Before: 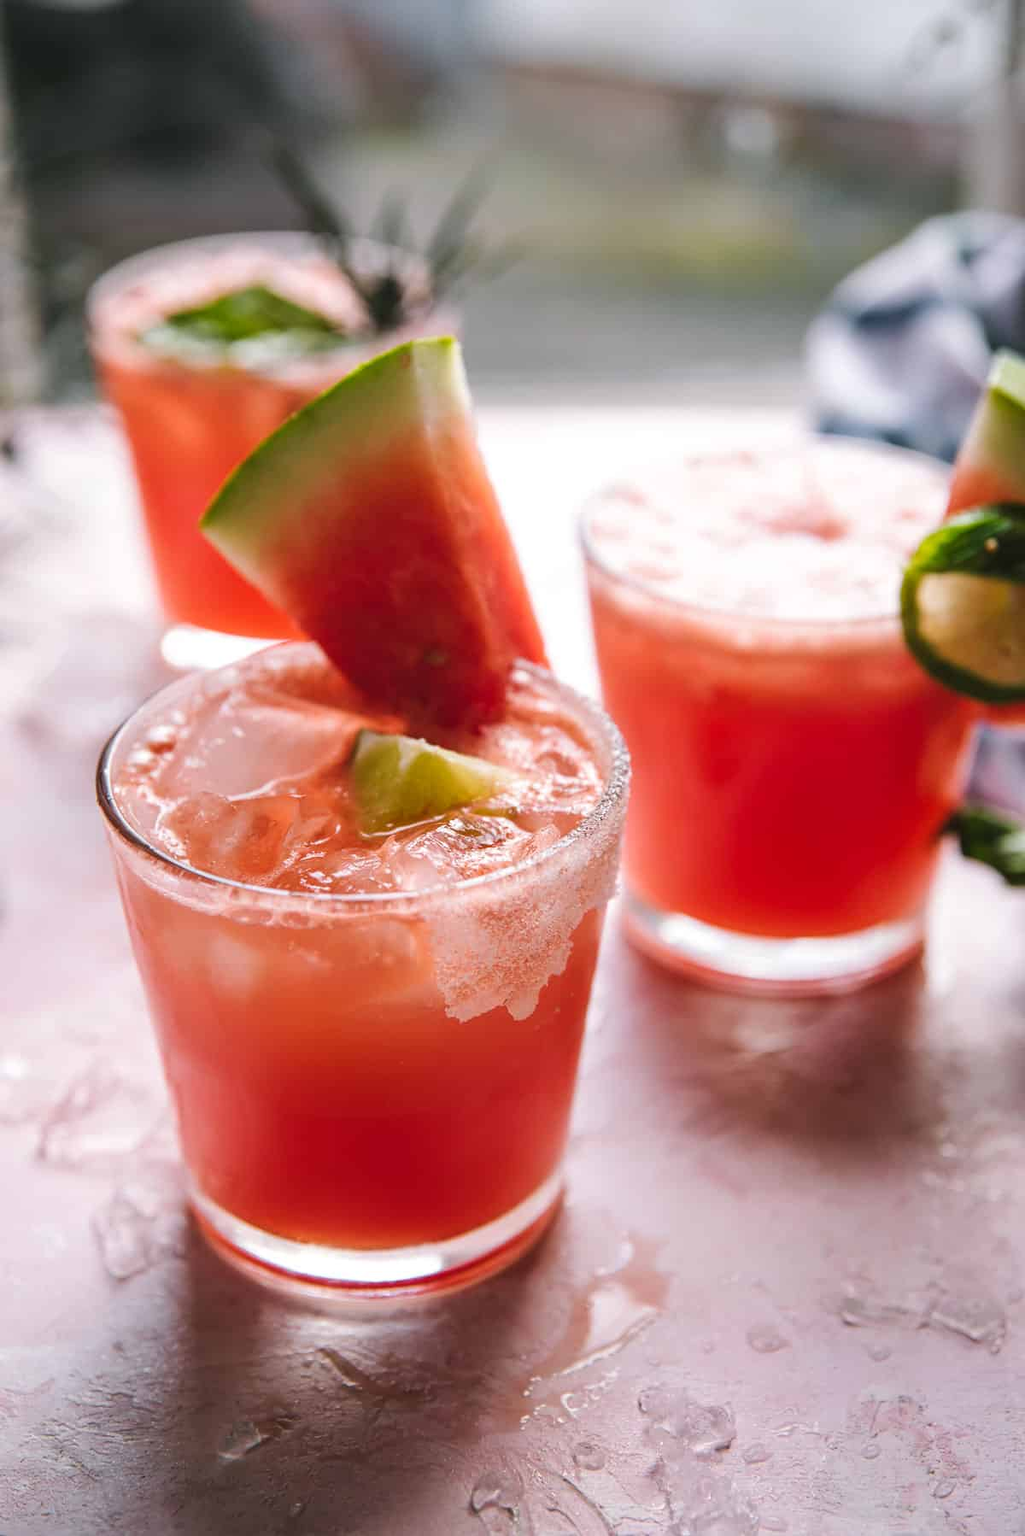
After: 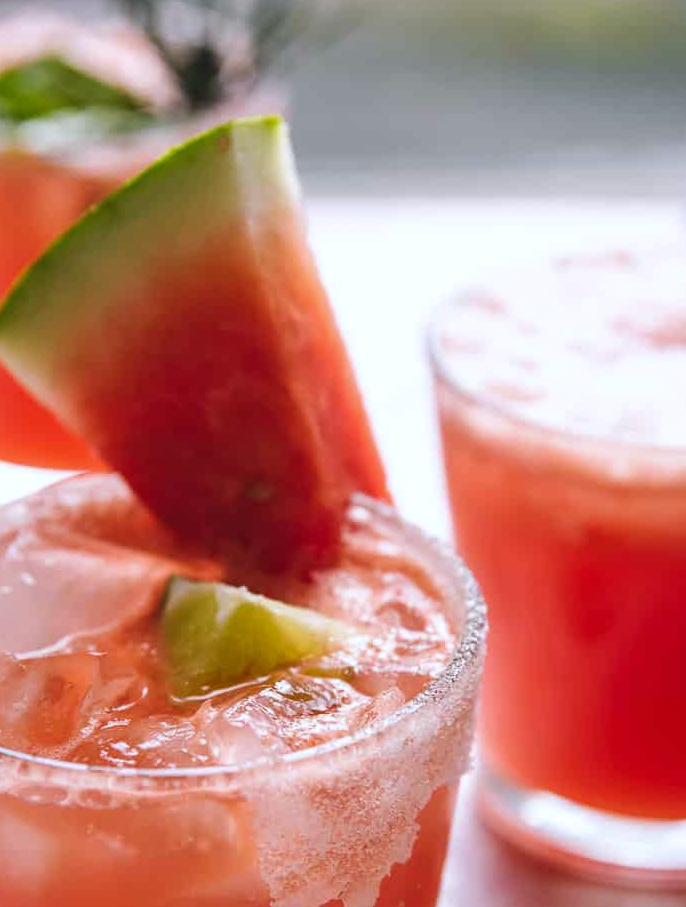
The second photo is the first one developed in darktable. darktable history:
crop: left 20.932%, top 15.471%, right 21.848%, bottom 34.081%
white balance: red 0.967, blue 1.049
